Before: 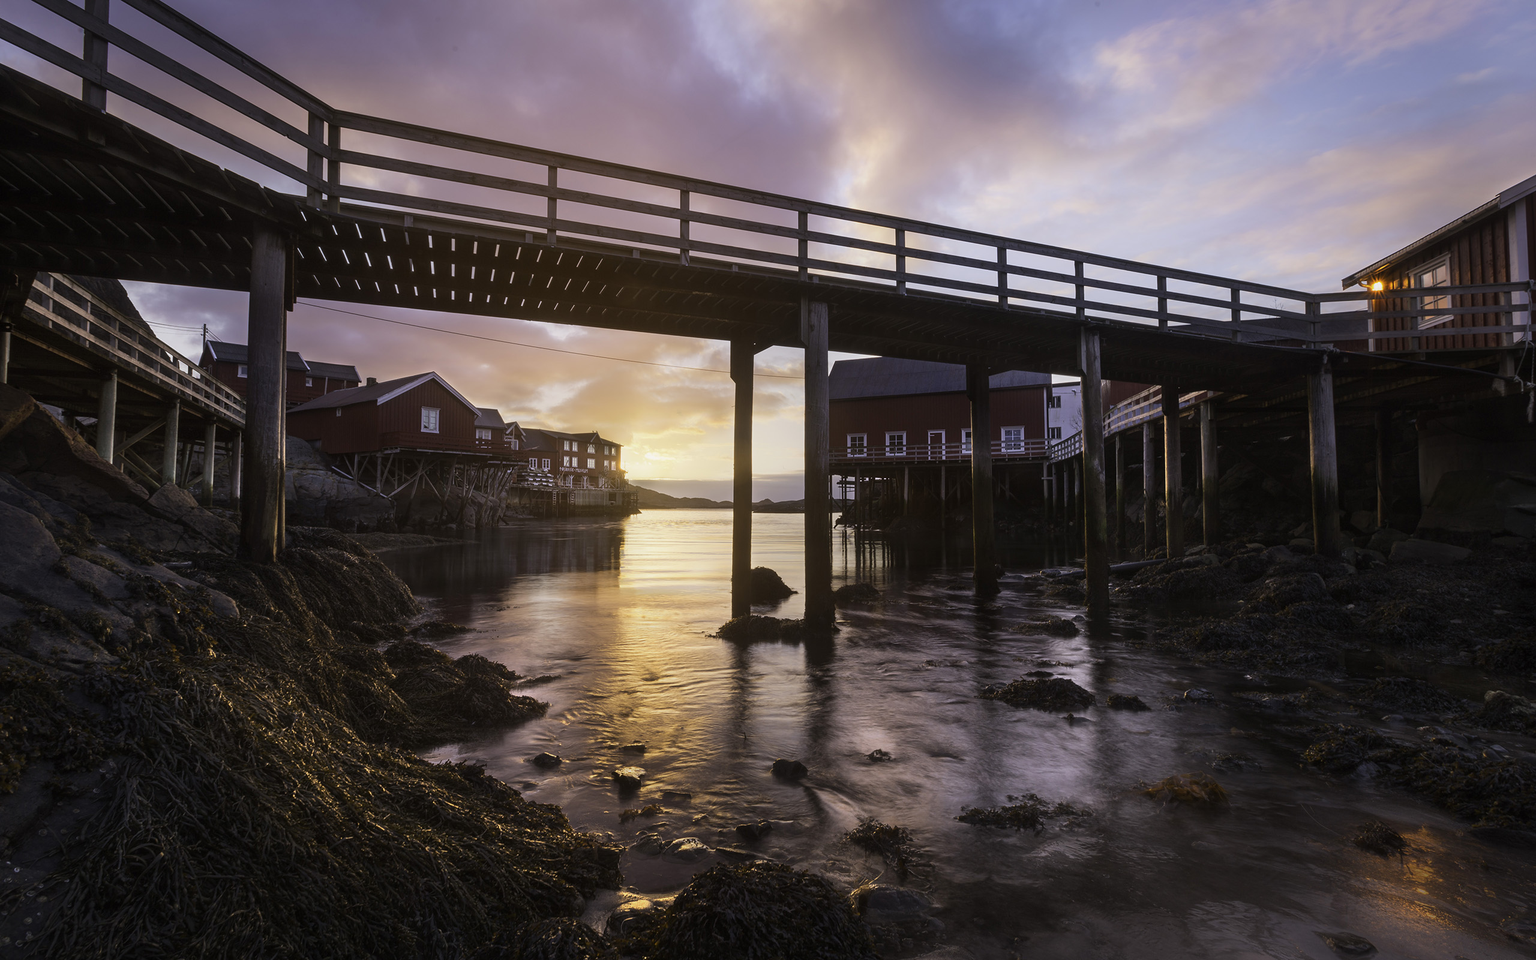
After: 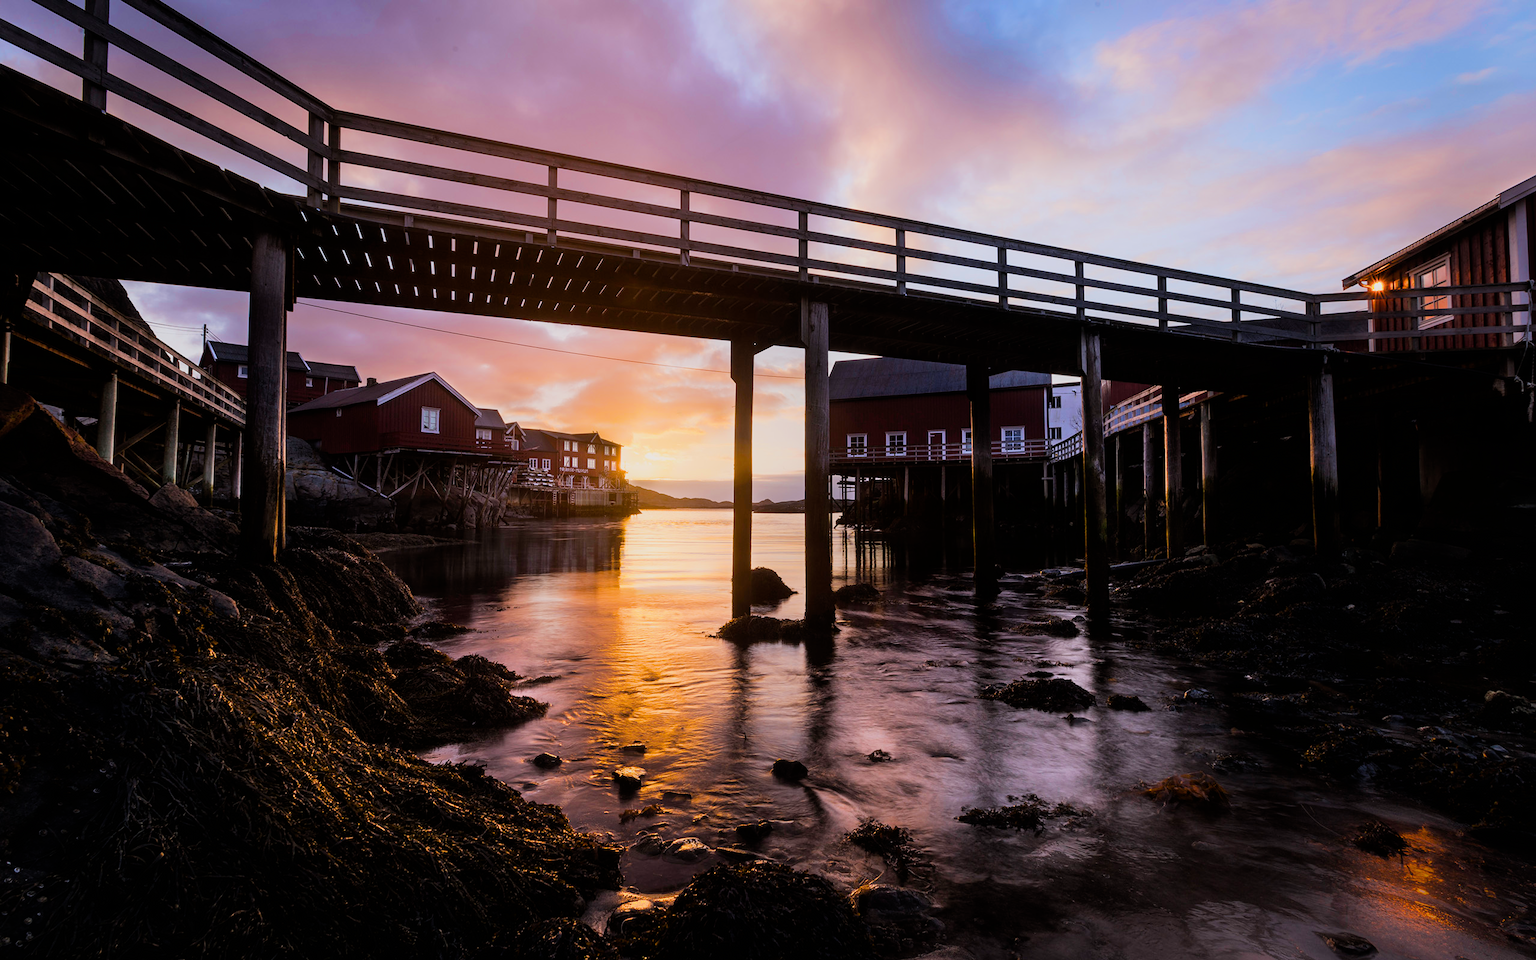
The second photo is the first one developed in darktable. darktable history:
color balance rgb: linear chroma grading › global chroma 15%, perceptual saturation grading › global saturation 30%
color zones: curves: ch0 [(0.068, 0.464) (0.25, 0.5) (0.48, 0.508) (0.75, 0.536) (0.886, 0.476) (0.967, 0.456)]; ch1 [(0.066, 0.456) (0.25, 0.5) (0.616, 0.508) (0.746, 0.56) (0.934, 0.444)]
filmic rgb: black relative exposure -5 EV, white relative exposure 3.5 EV, hardness 3.19, contrast 1.3, highlights saturation mix -50%
